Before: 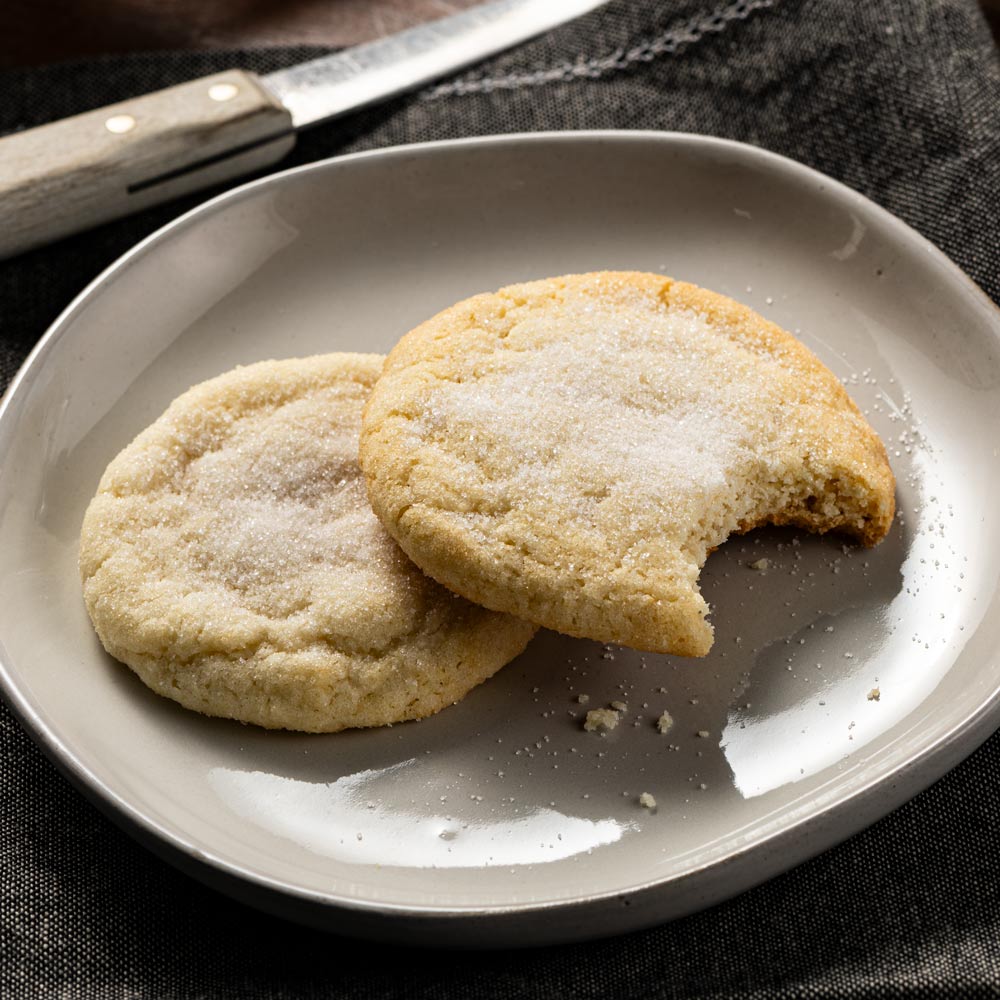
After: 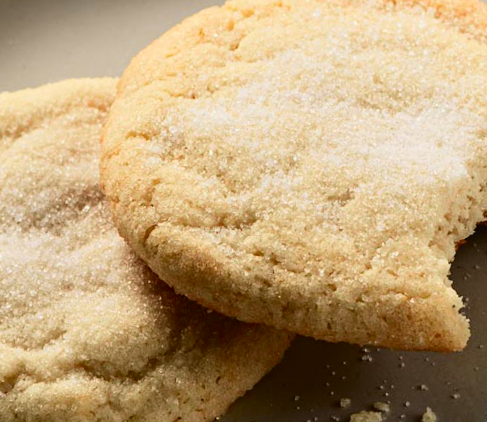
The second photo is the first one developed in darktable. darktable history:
tone curve: curves: ch0 [(0, 0.021) (0.049, 0.044) (0.158, 0.113) (0.351, 0.331) (0.485, 0.505) (0.656, 0.696) (0.868, 0.887) (1, 0.969)]; ch1 [(0, 0) (0.322, 0.328) (0.434, 0.438) (0.473, 0.477) (0.502, 0.503) (0.522, 0.526) (0.564, 0.591) (0.602, 0.632) (0.677, 0.701) (0.859, 0.885) (1, 1)]; ch2 [(0, 0) (0.33, 0.301) (0.452, 0.434) (0.502, 0.505) (0.535, 0.554) (0.565, 0.598) (0.618, 0.629) (1, 1)], color space Lab, independent channels, preserve colors none
crop: left 25%, top 25%, right 25%, bottom 25%
rotate and perspective: rotation -5°, crop left 0.05, crop right 0.952, crop top 0.11, crop bottom 0.89
